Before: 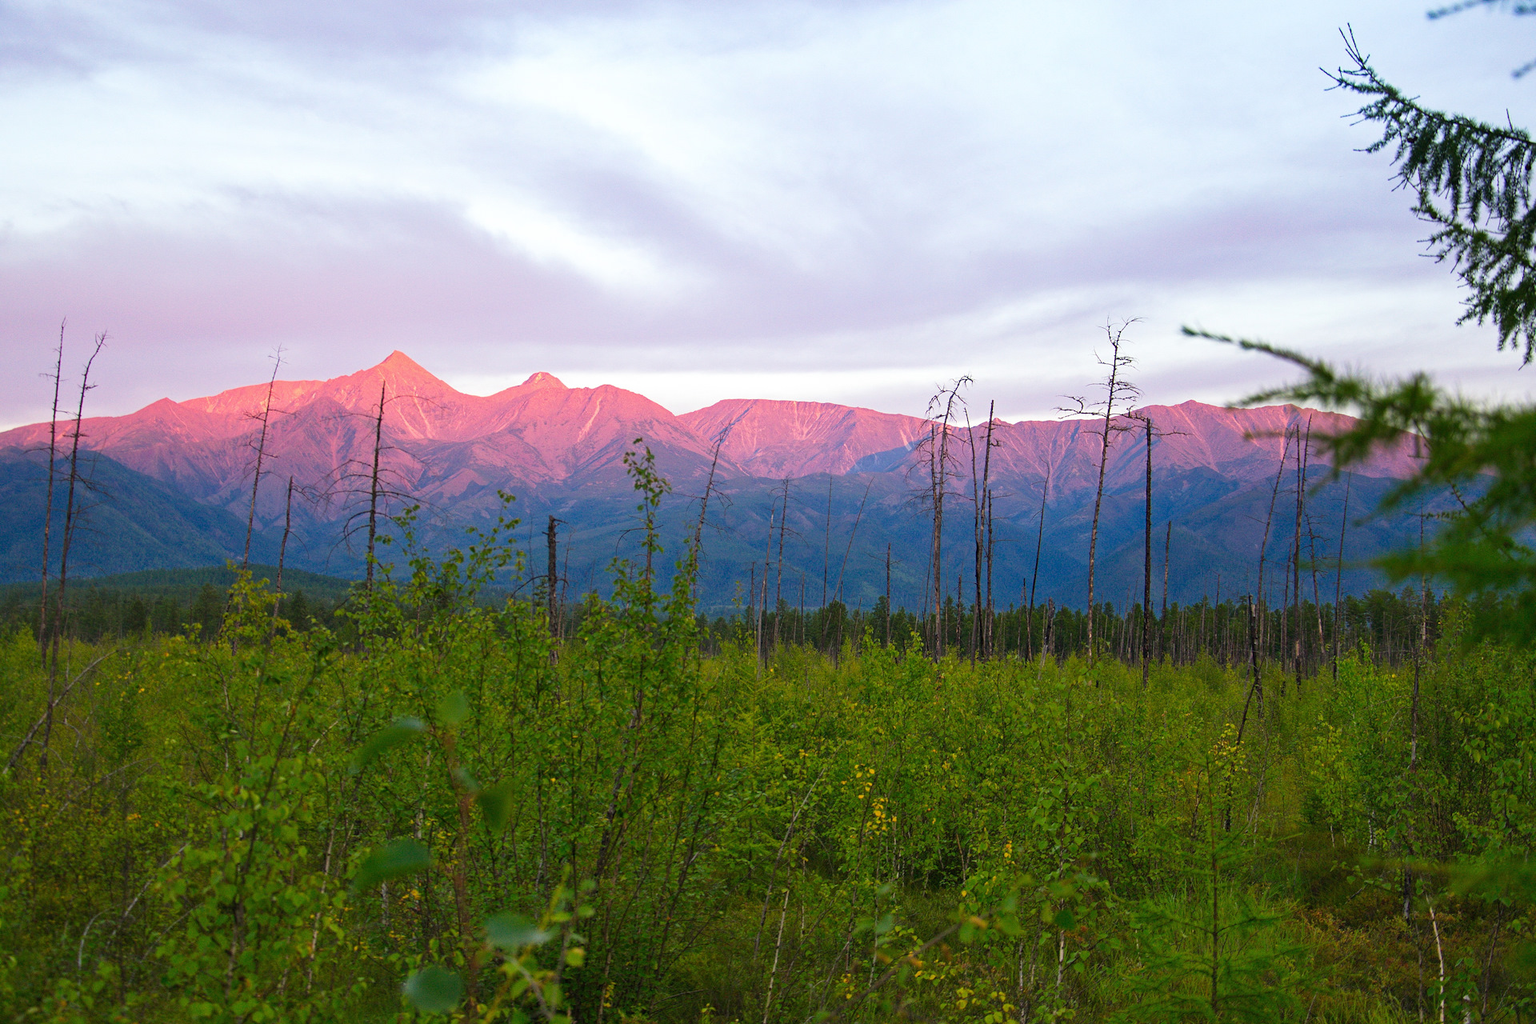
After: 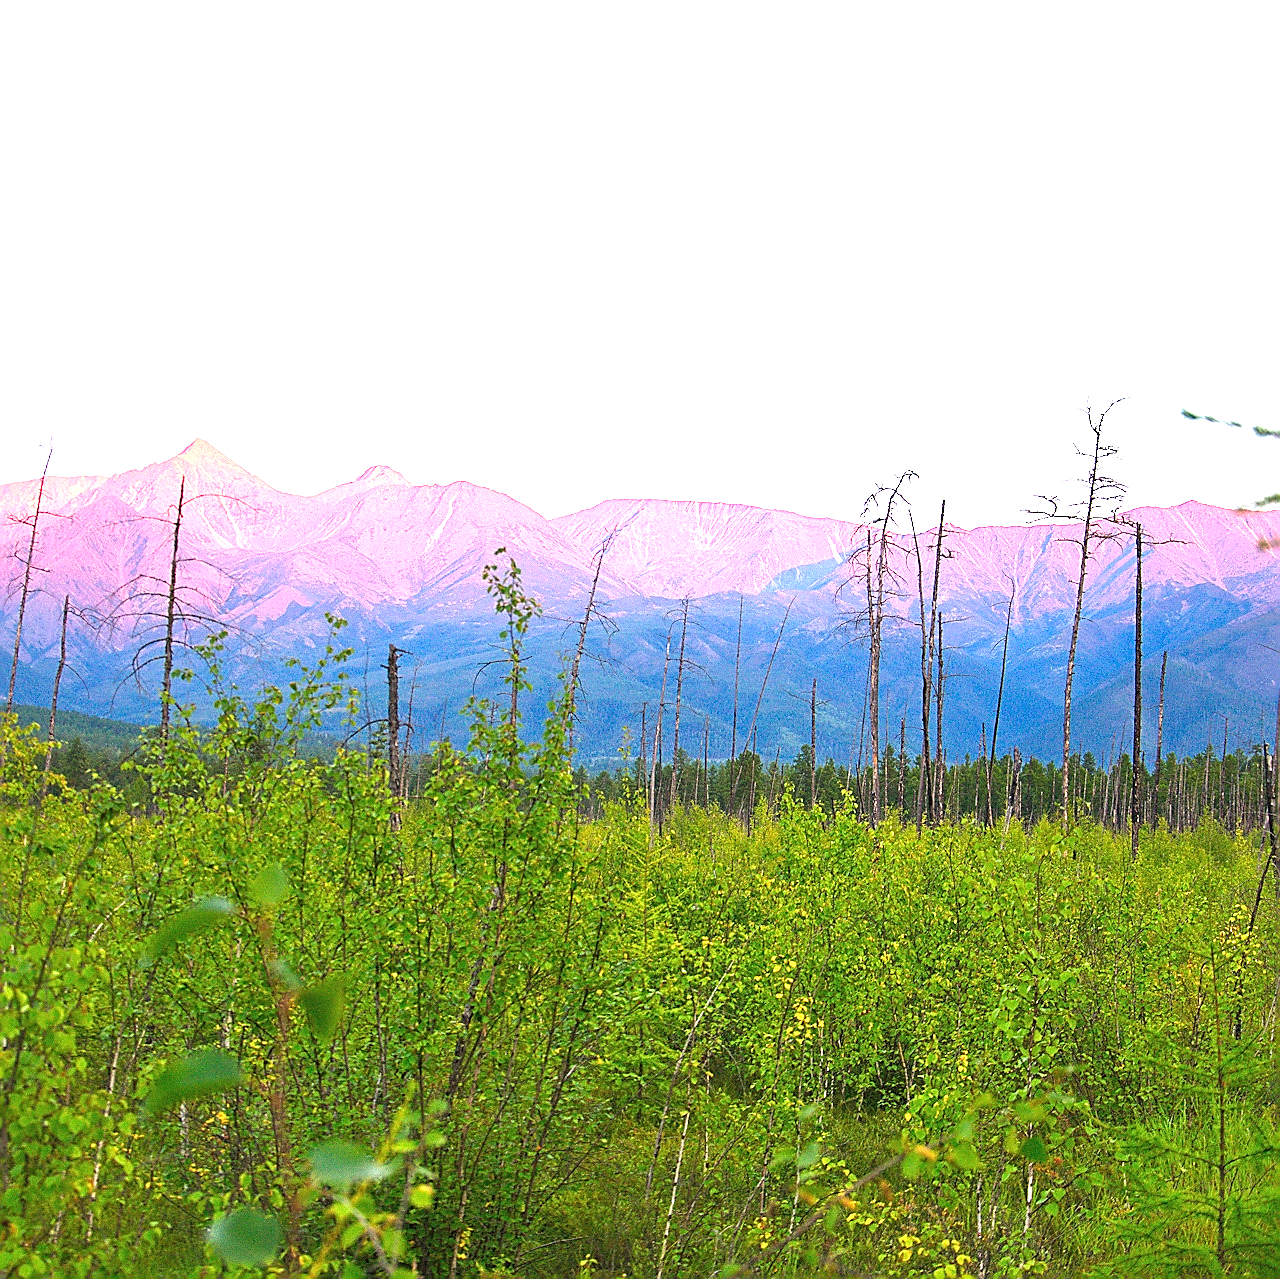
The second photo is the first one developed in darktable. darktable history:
crop and rotate: left 15.499%, right 17.798%
sharpen: radius 1.378, amount 1.243, threshold 0.84
exposure: black level correction 0, exposure 1.673 EV, compensate highlight preservation false
